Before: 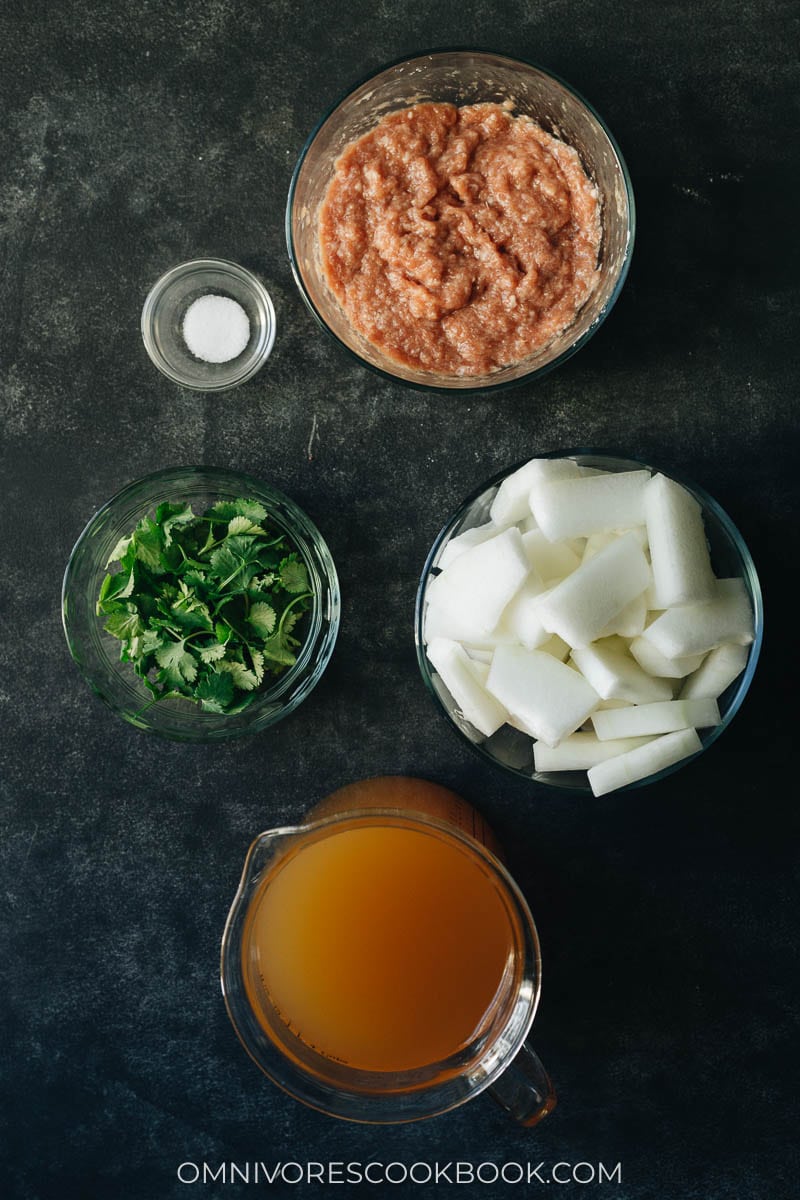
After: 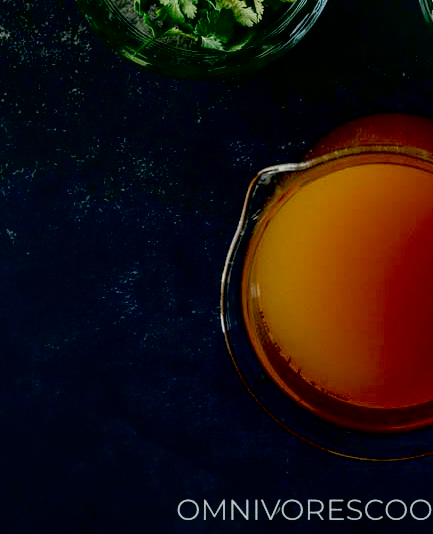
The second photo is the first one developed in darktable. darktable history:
crop and rotate: top 55.268%, right 45.822%, bottom 0.158%
local contrast: on, module defaults
exposure: black level correction 0.047, exposure 0.012 EV, compensate highlight preservation false
contrast brightness saturation: saturation -0.052
